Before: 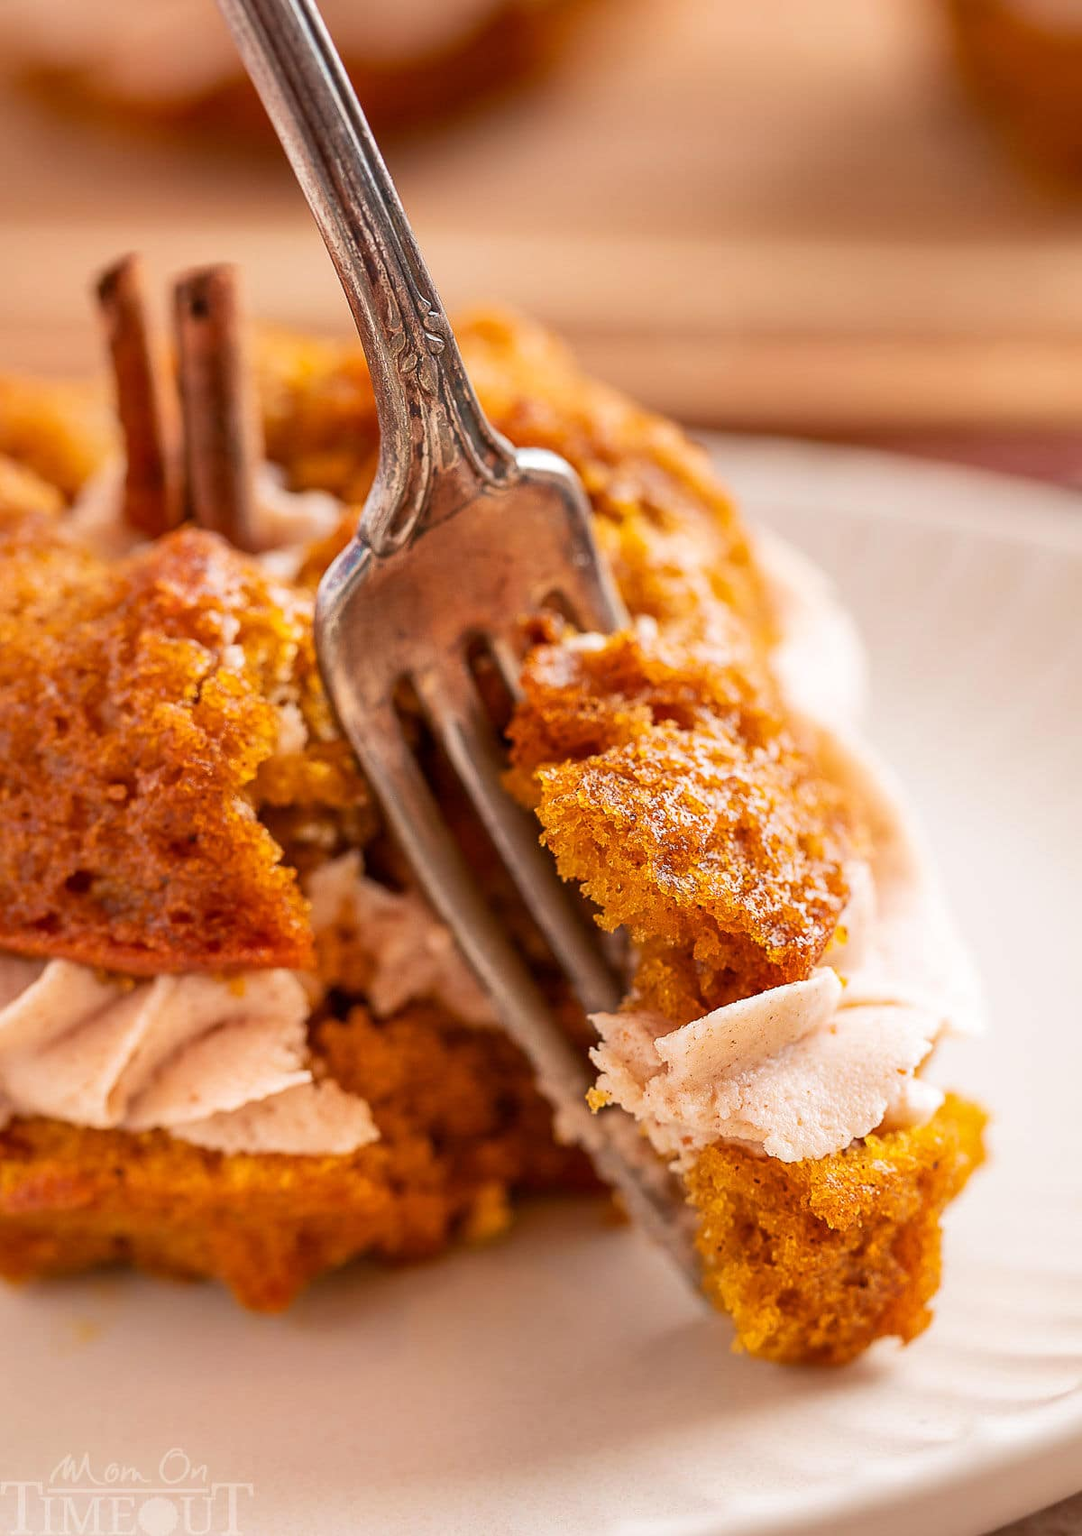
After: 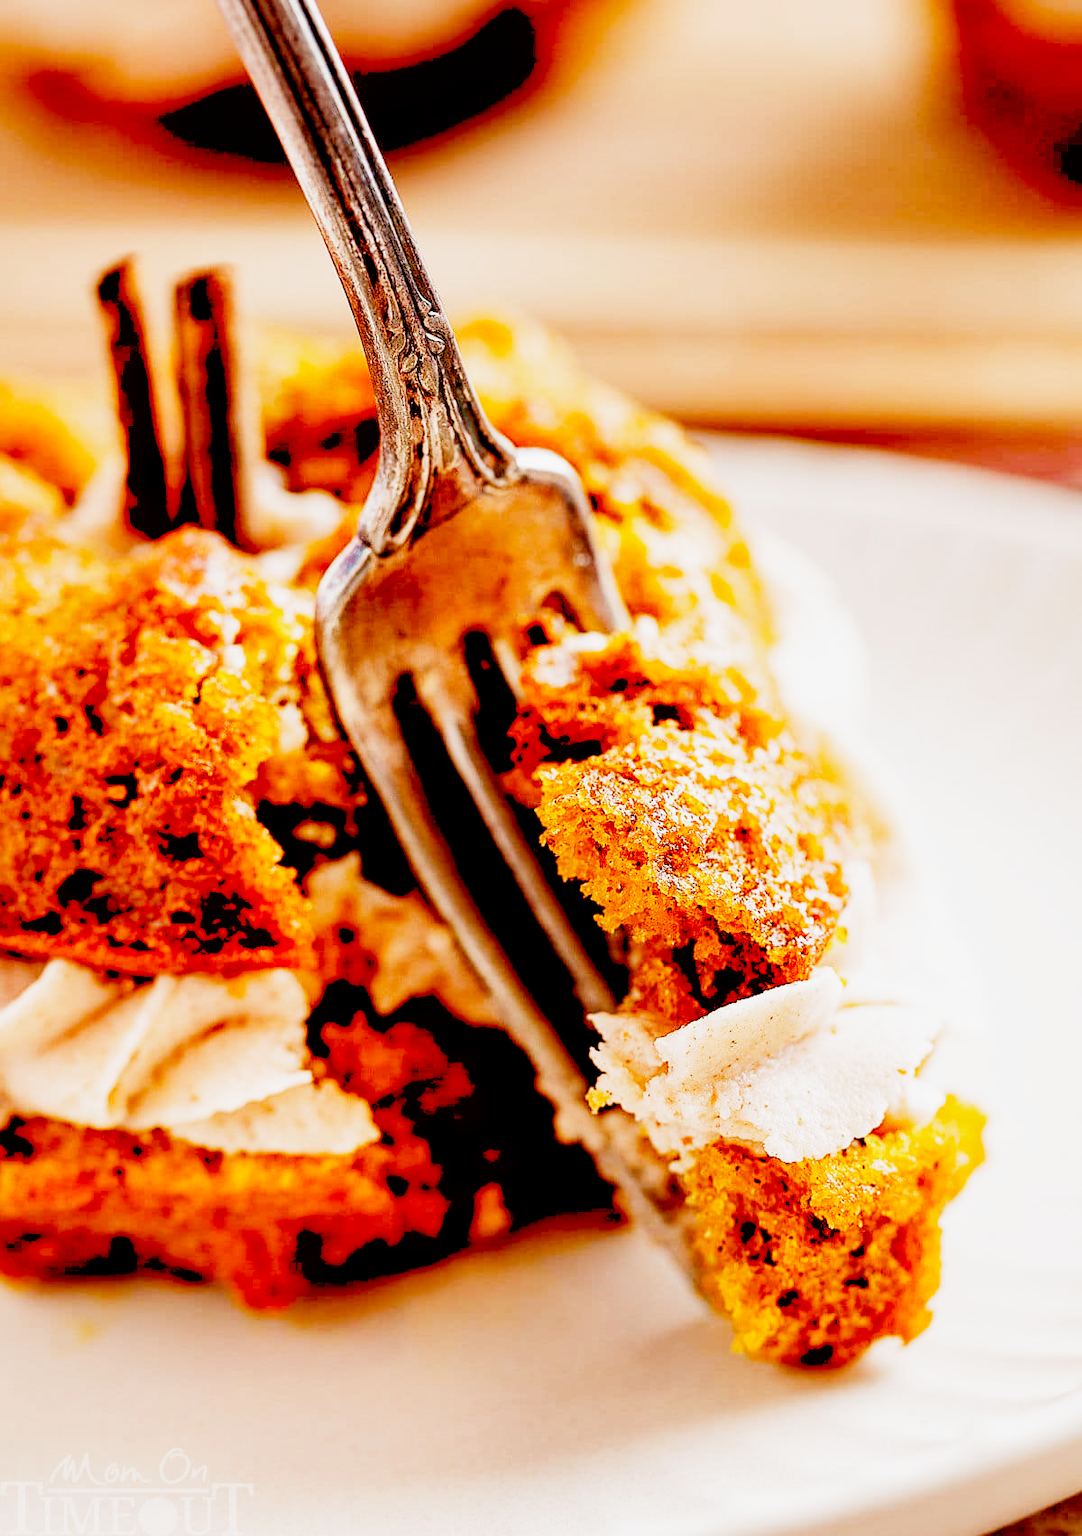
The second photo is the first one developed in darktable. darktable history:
local contrast: mode bilateral grid, contrast 15, coarseness 36, detail 104%, midtone range 0.2
filmic rgb: black relative exposure -7.5 EV, white relative exposure 5 EV, hardness 3.31, contrast 1.3, preserve chrominance no, color science v5 (2021)
exposure: black level correction 0.037, exposure 0.907 EV, compensate highlight preservation false
